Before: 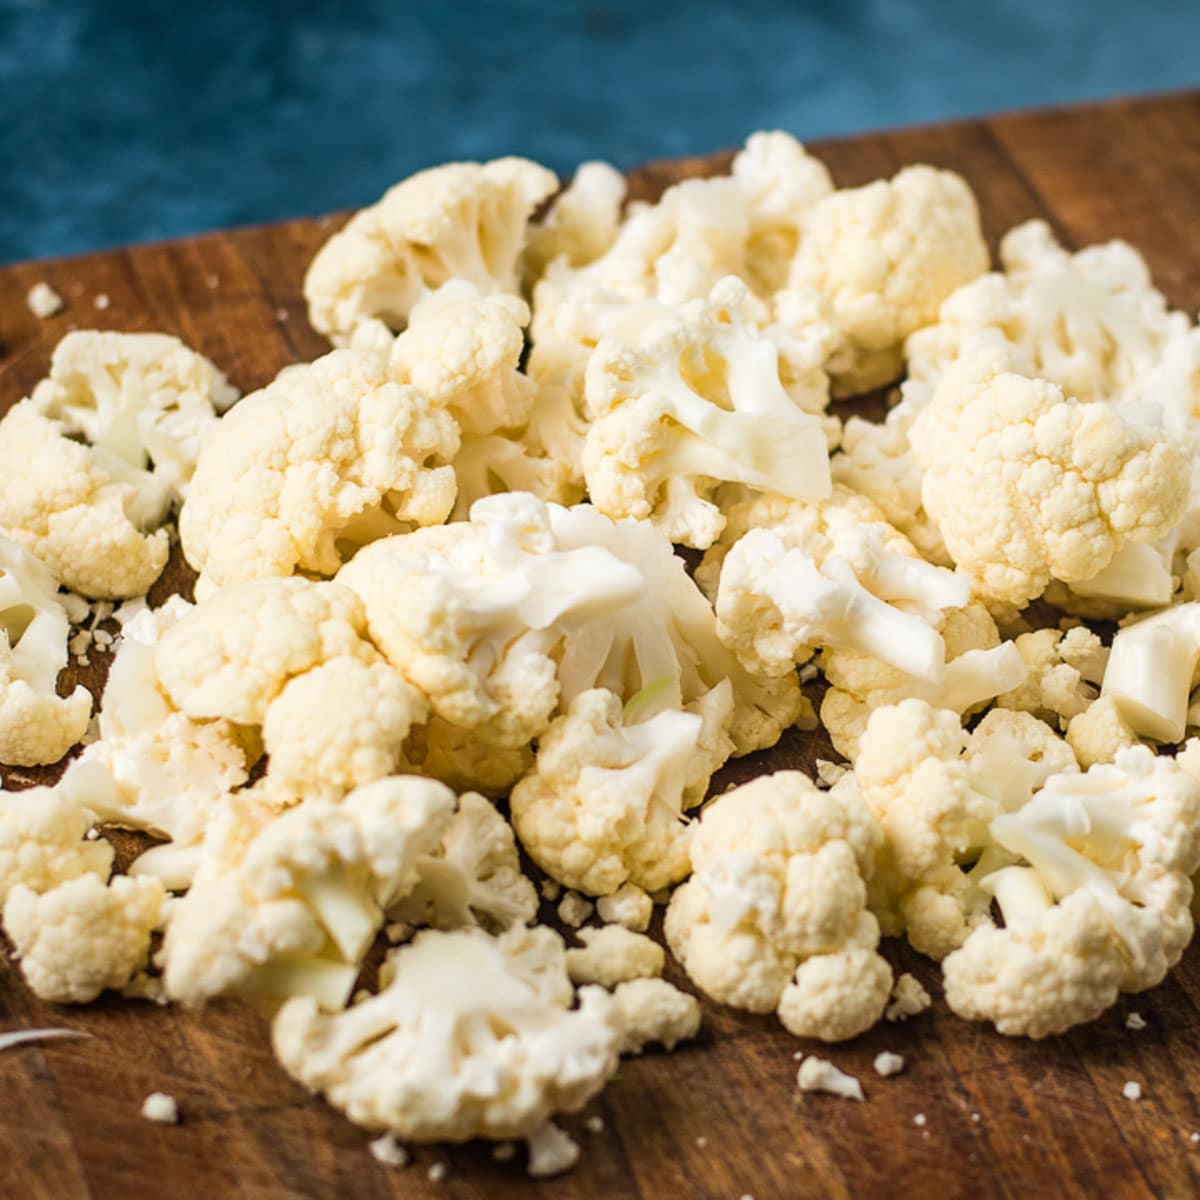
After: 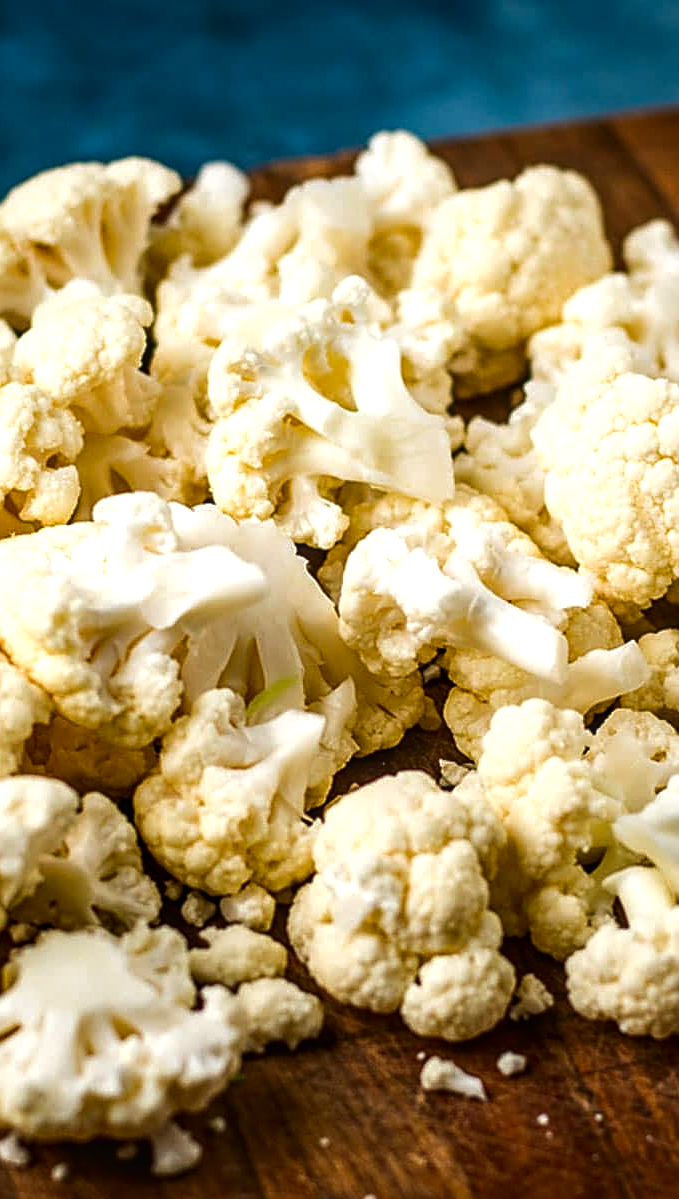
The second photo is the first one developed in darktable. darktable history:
contrast brightness saturation: brightness -0.2, saturation 0.08
local contrast: on, module defaults
sharpen: on, module defaults
crop: left 31.458%, top 0%, right 11.876%
color balance: contrast 10%
